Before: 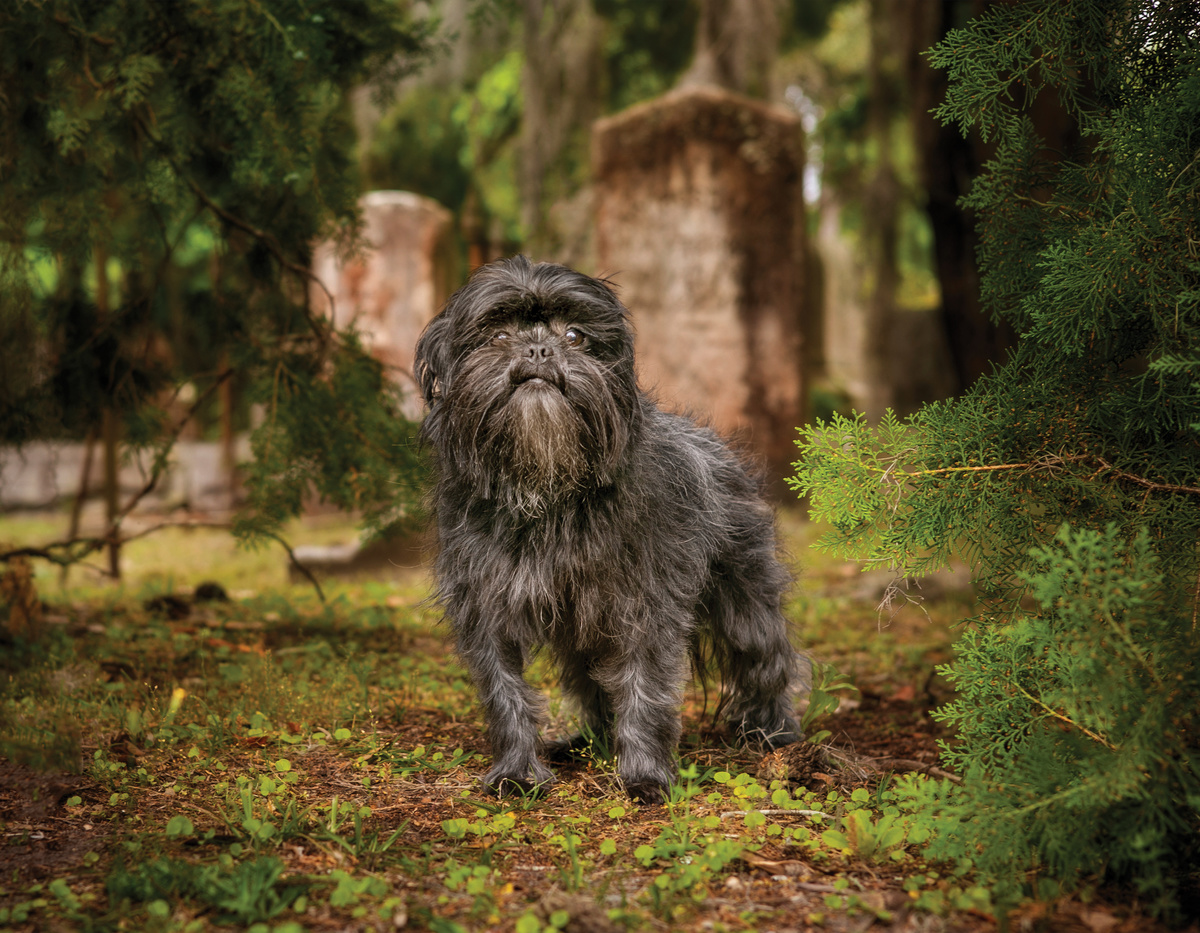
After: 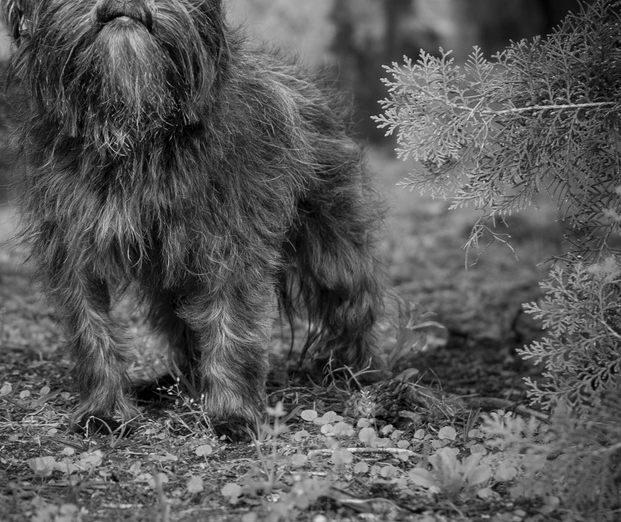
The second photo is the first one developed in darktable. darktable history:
exposure: black level correction 0.001, compensate highlight preservation false
crop: left 34.479%, top 38.822%, right 13.718%, bottom 5.172%
monochrome: a -3.63, b -0.465
